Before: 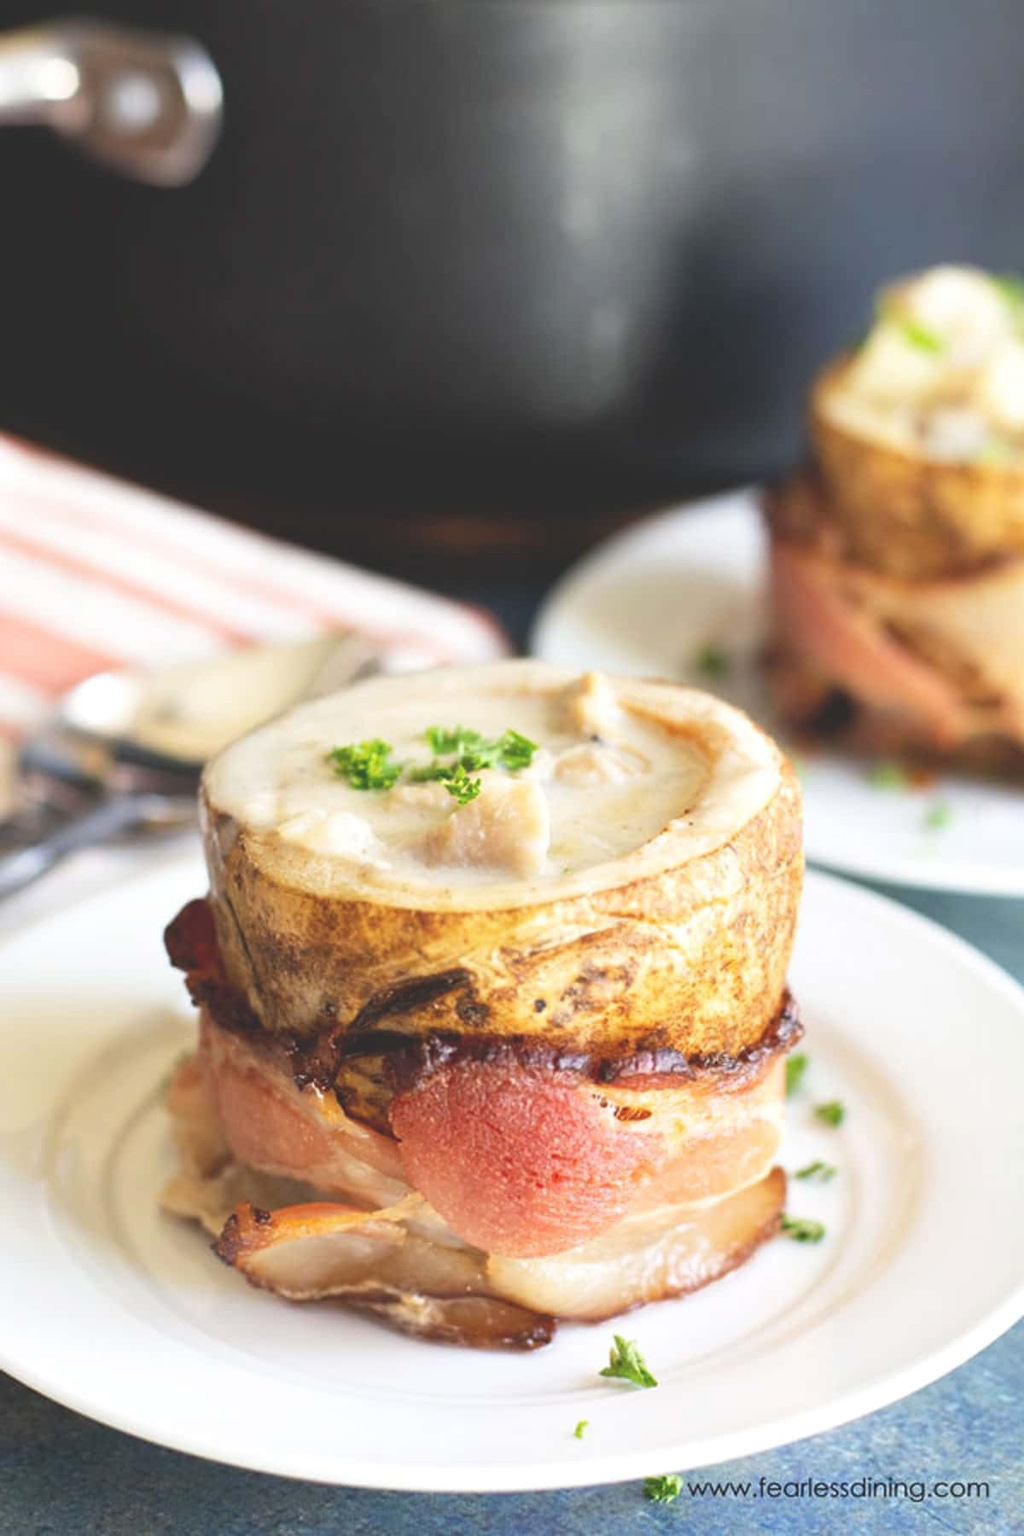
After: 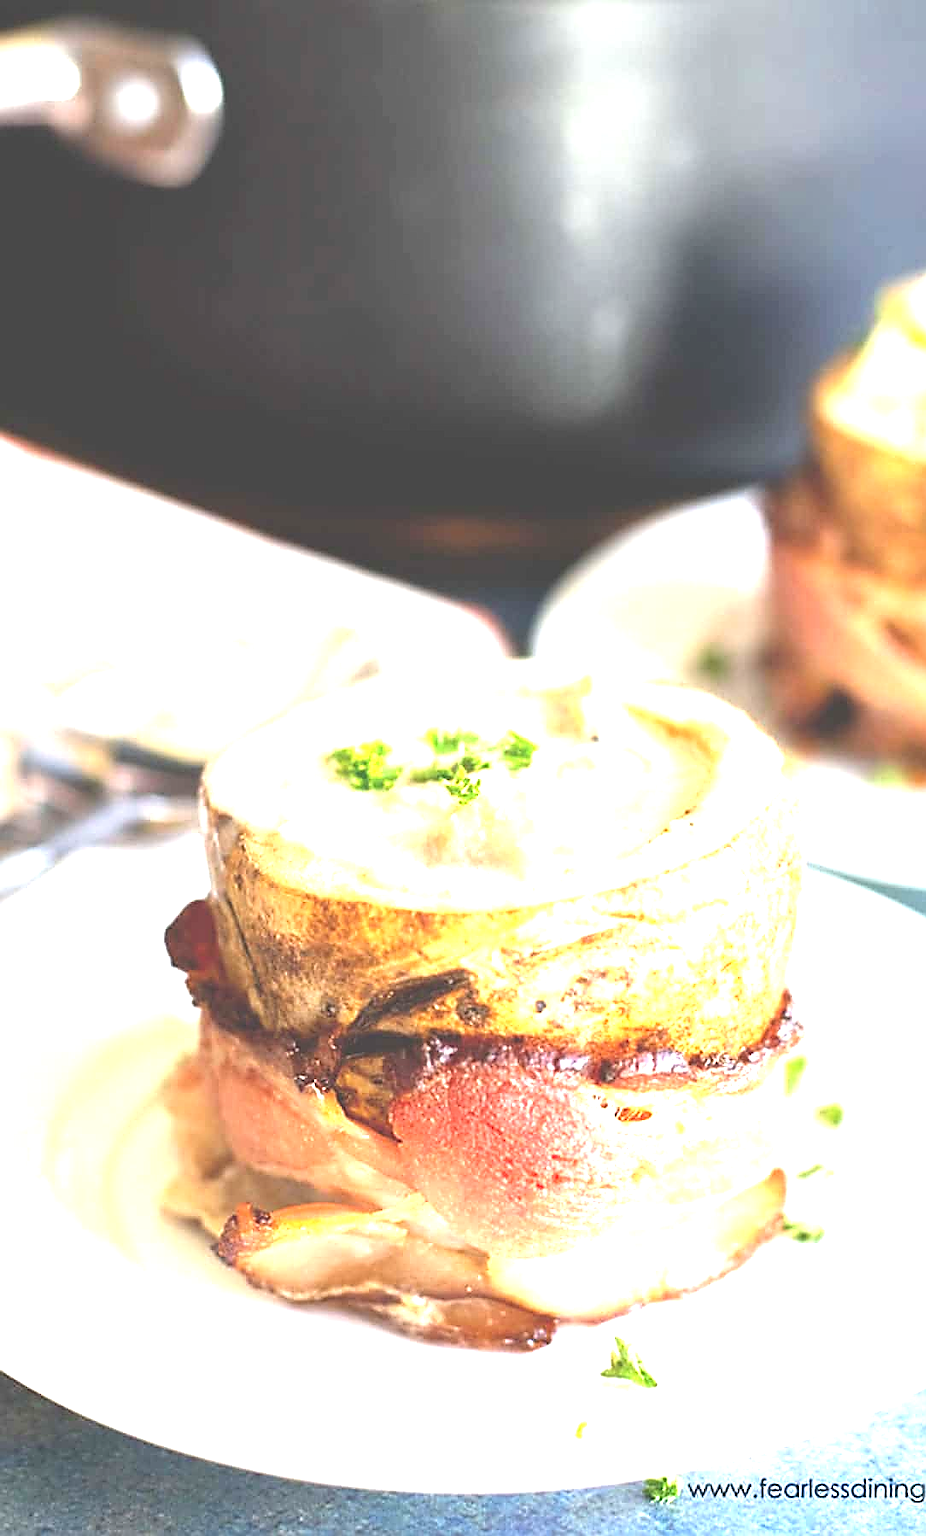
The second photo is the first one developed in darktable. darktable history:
sharpen: radius 1.425, amount 1.25, threshold 0.787
crop: right 9.52%, bottom 0.018%
exposure: black level correction 0, exposure 1.352 EV, compensate highlight preservation false
